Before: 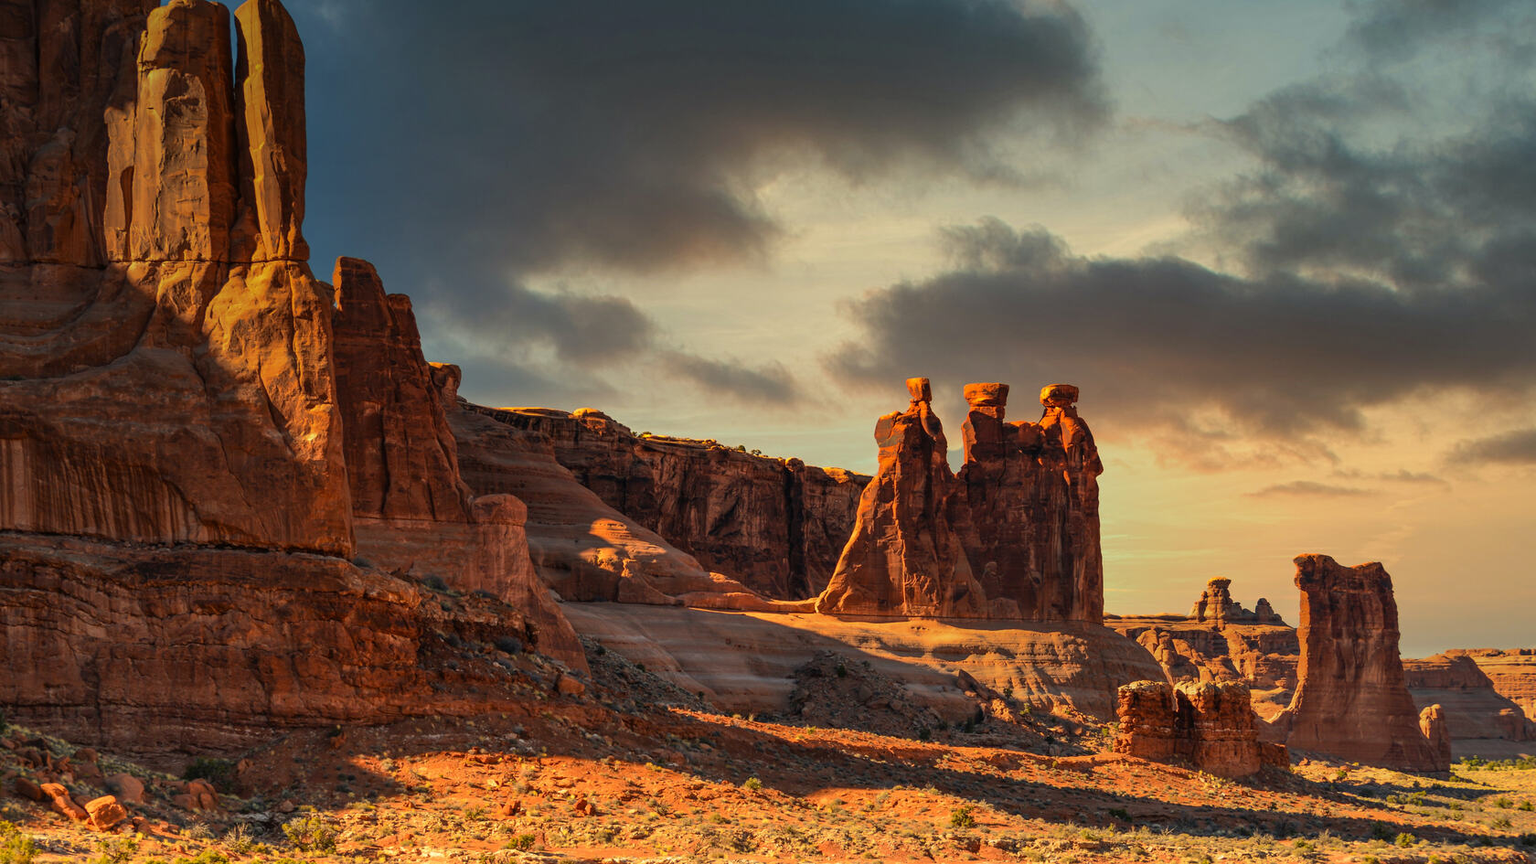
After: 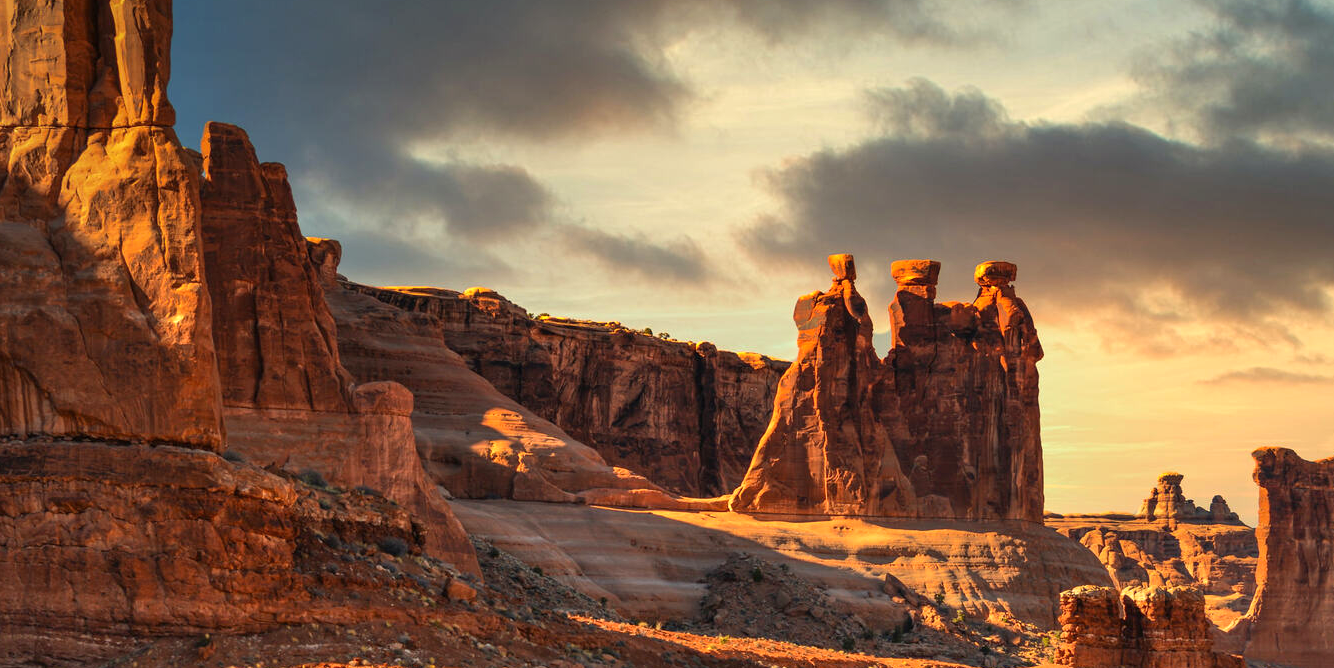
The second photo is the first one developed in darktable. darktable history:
crop: left 9.712%, top 16.928%, right 10.845%, bottom 12.332%
exposure: black level correction 0, exposure 0.5 EV, compensate highlight preservation false
